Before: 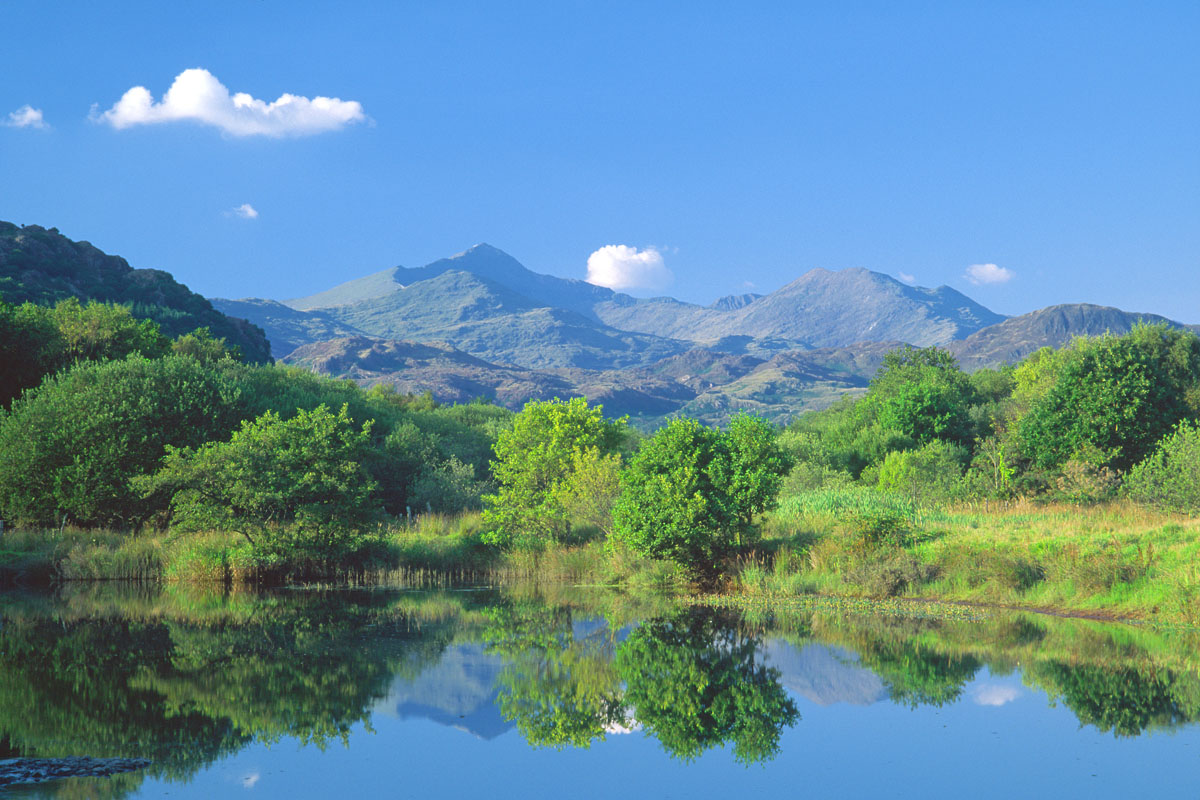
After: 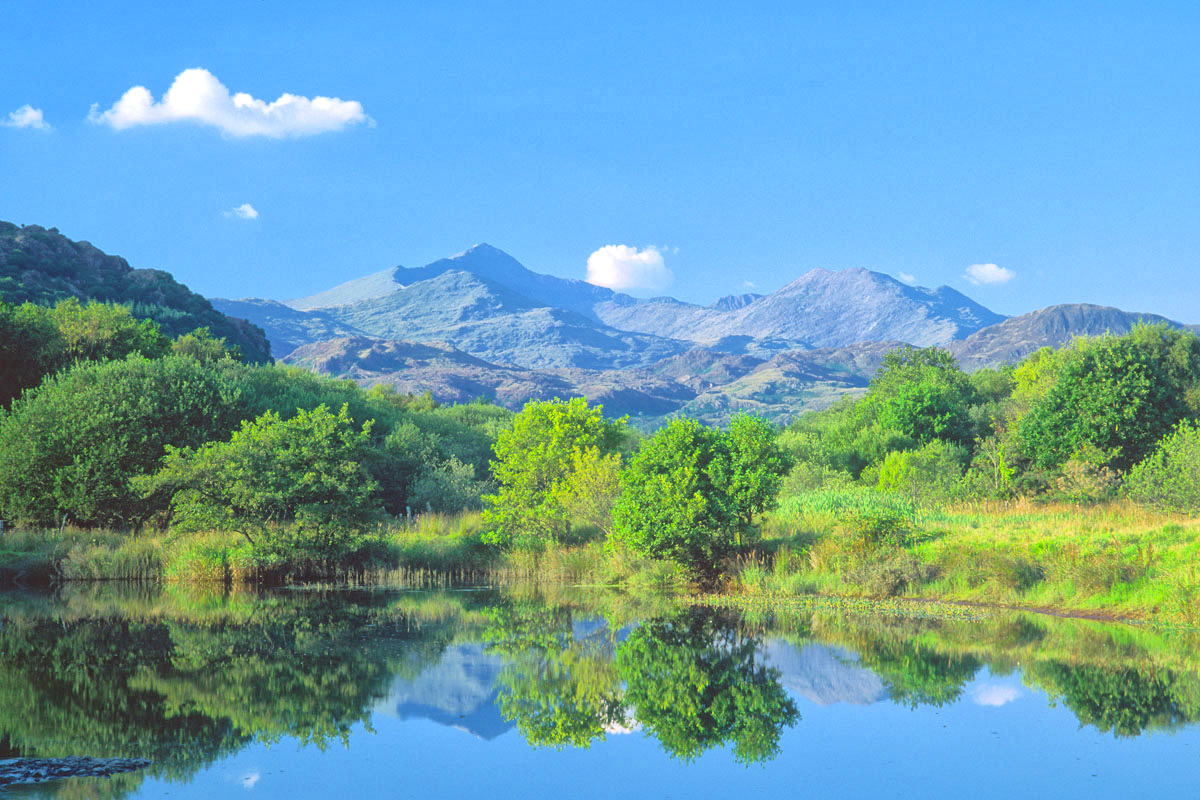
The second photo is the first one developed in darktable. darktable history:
color balance rgb: perceptual saturation grading › global saturation 10%, global vibrance 20%
global tonemap: drago (1, 100), detail 1
